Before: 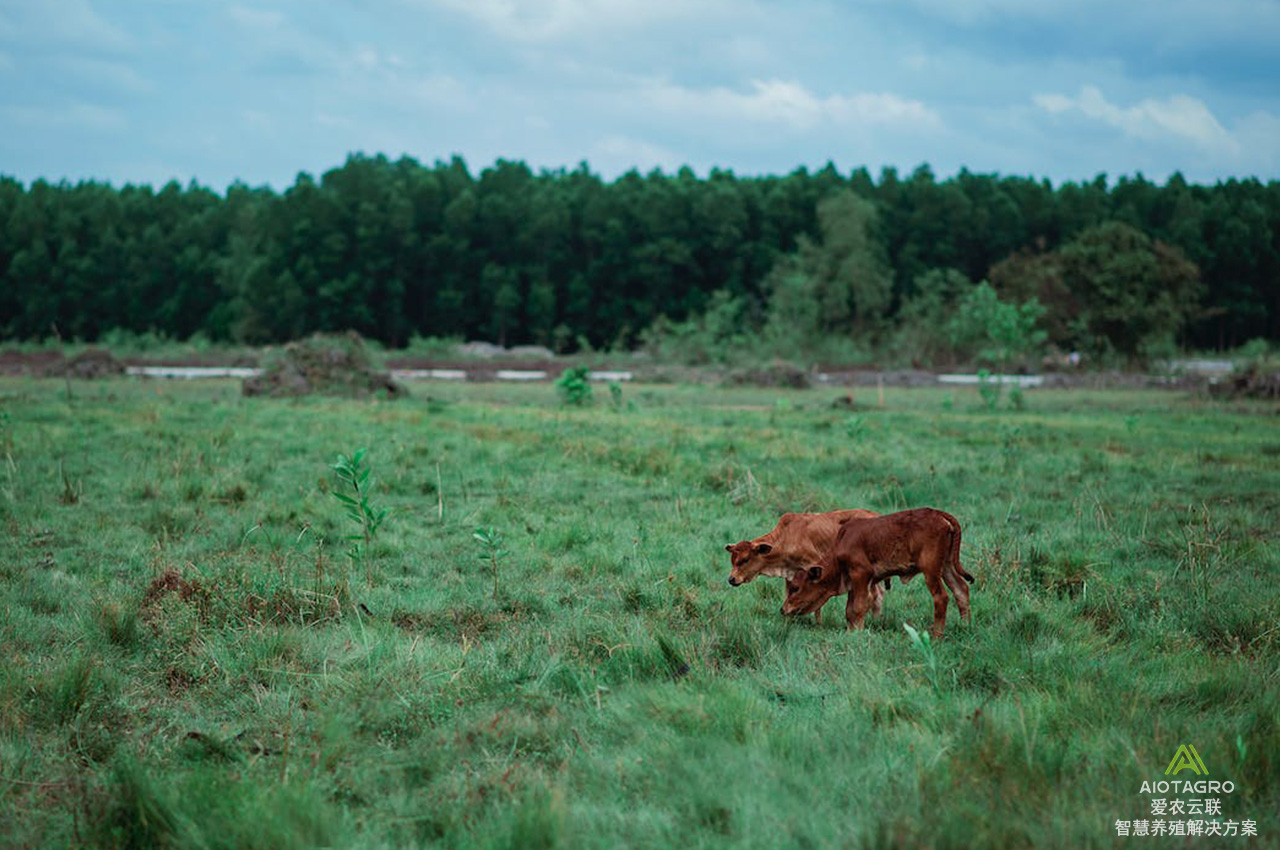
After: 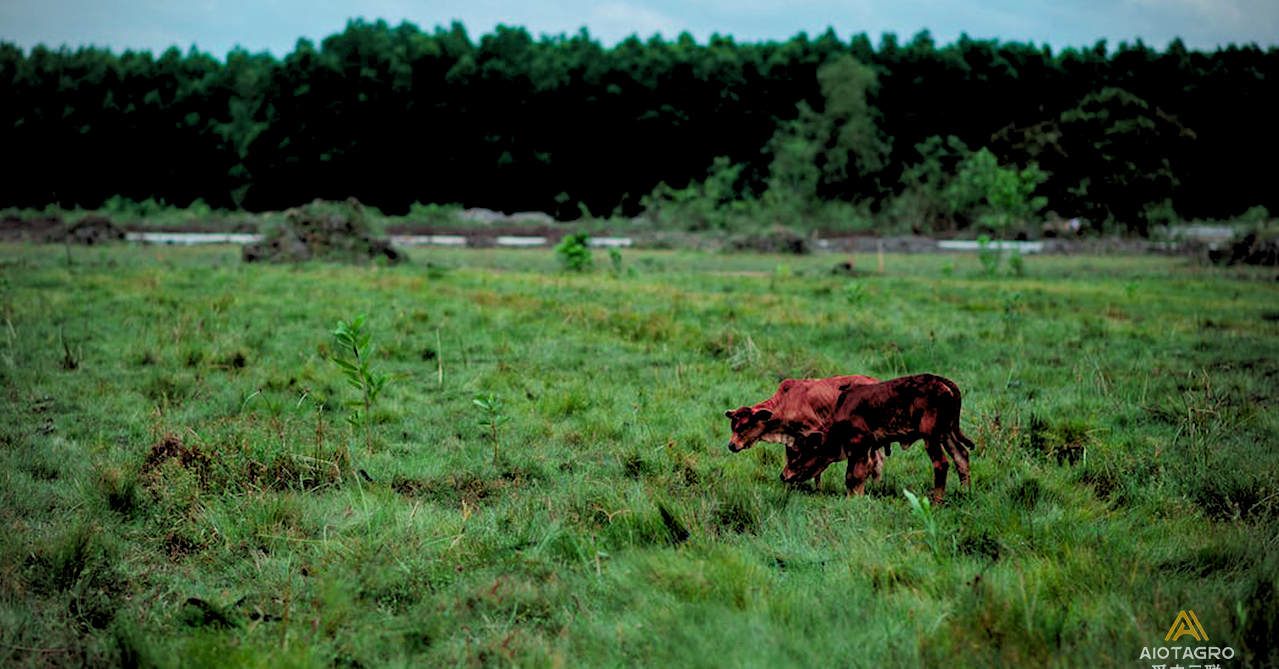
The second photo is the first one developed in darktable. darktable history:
crop and rotate: top 15.774%, bottom 5.506%
color zones: curves: ch1 [(0.24, 0.634) (0.75, 0.5)]; ch2 [(0.253, 0.437) (0.745, 0.491)], mix 102.12%
vignetting: on, module defaults
rgb levels: levels [[0.034, 0.472, 0.904], [0, 0.5, 1], [0, 0.5, 1]]
